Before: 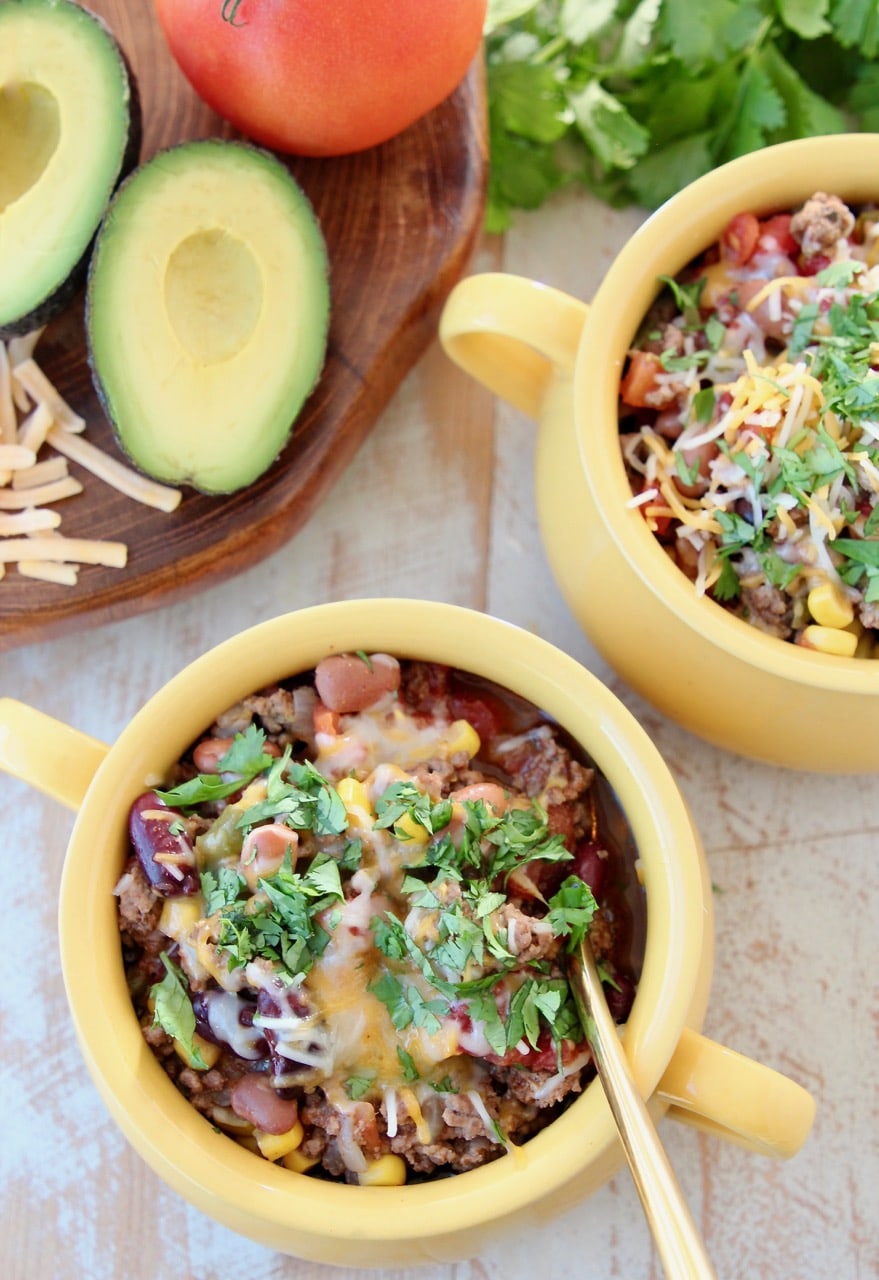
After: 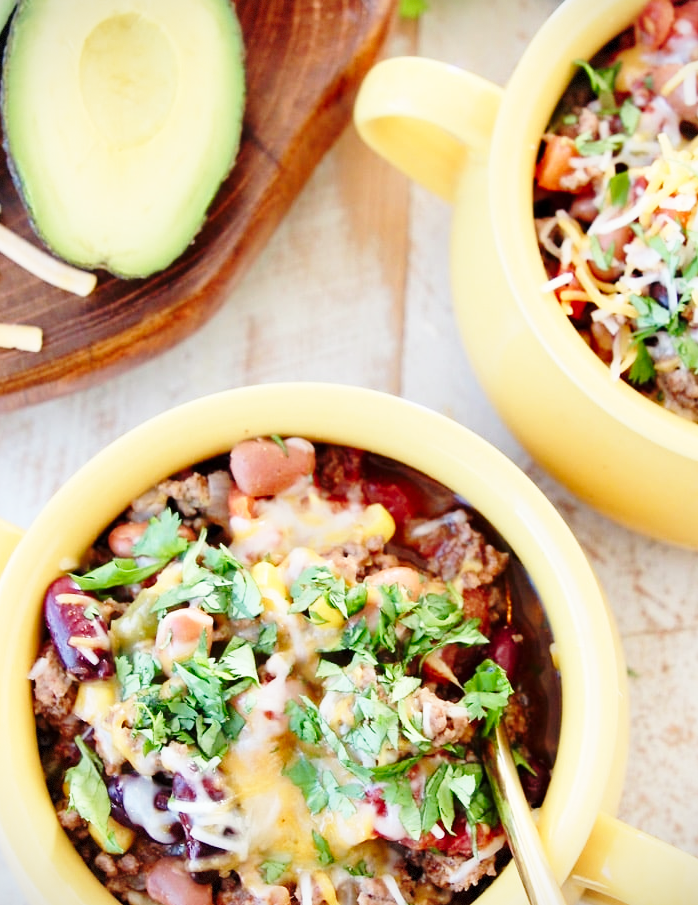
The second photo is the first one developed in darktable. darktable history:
base curve: curves: ch0 [(0, 0) (0.028, 0.03) (0.121, 0.232) (0.46, 0.748) (0.859, 0.968) (1, 1)], preserve colors none
vignetting: fall-off start 97.28%, fall-off radius 79%, brightness -0.462, saturation -0.3, width/height ratio 1.114, dithering 8-bit output, unbound false
crop: left 9.712%, top 16.928%, right 10.845%, bottom 12.332%
rotate and perspective: crop left 0, crop top 0
